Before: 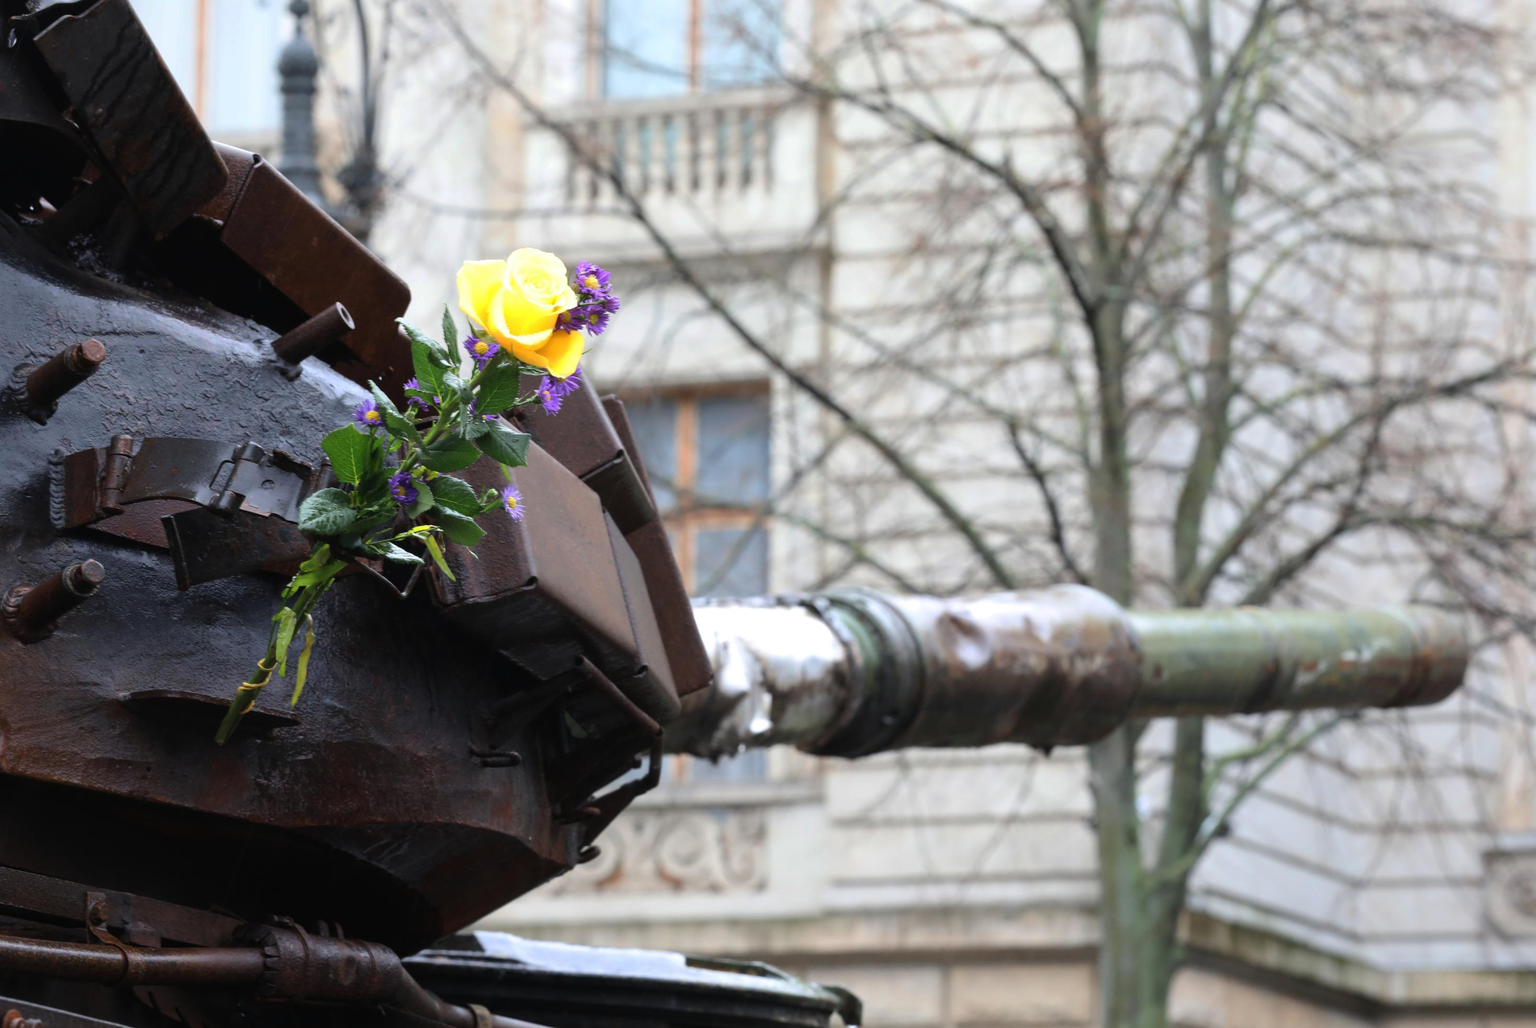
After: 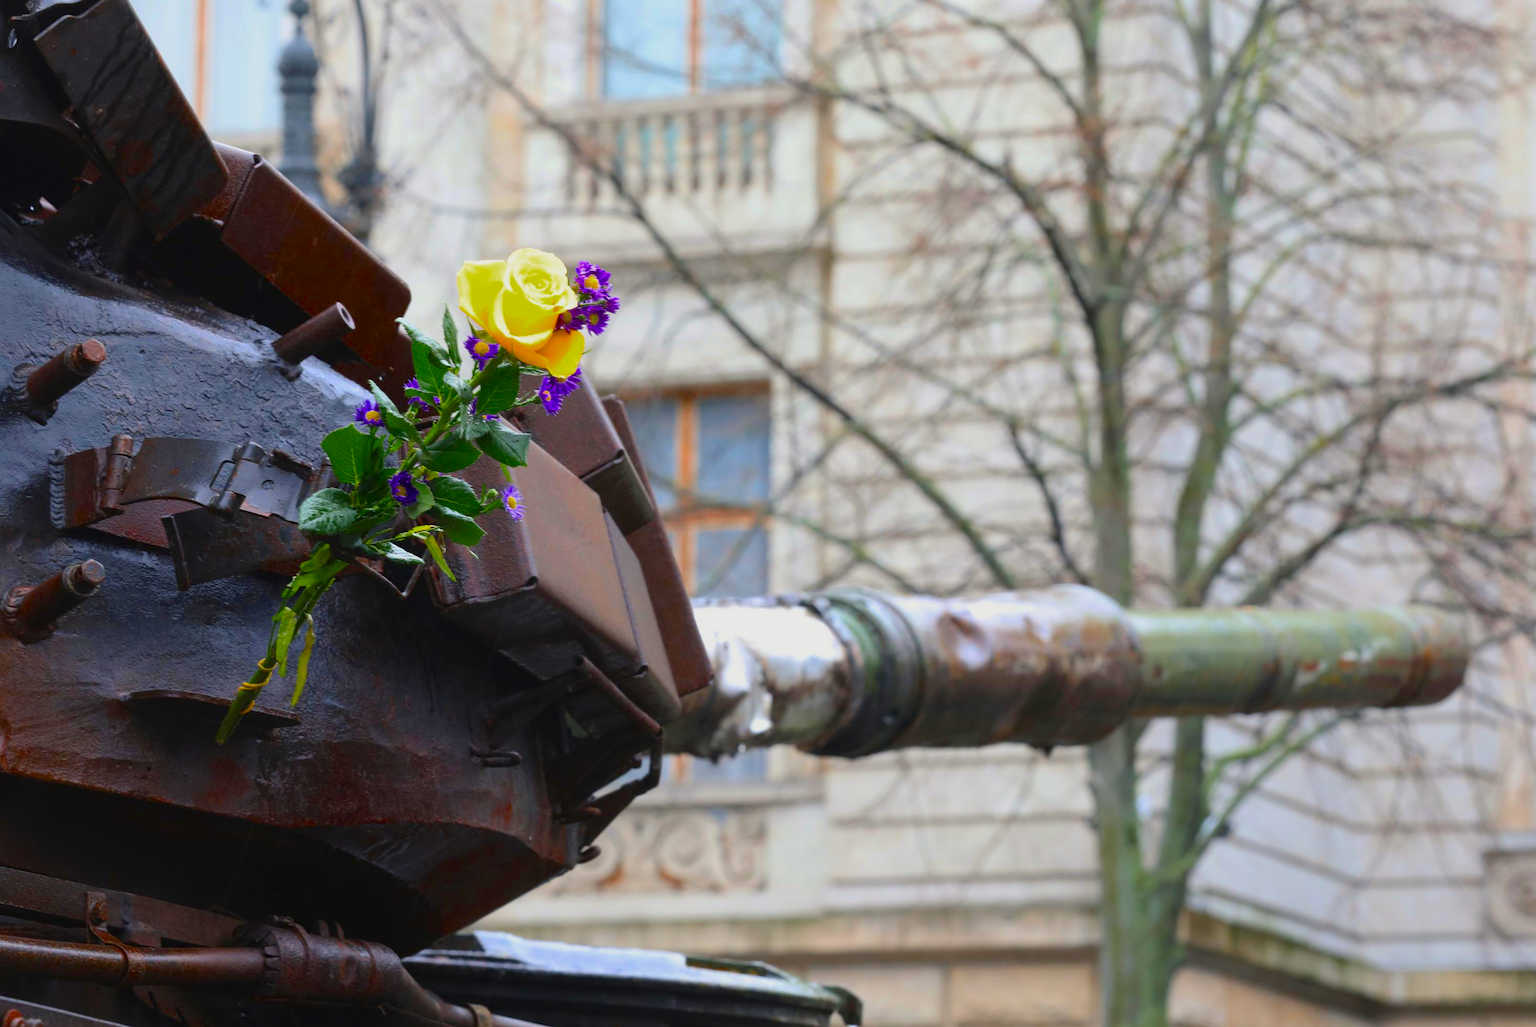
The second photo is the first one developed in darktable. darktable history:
contrast brightness saturation: saturation 0.18
color balance rgb: shadows lift › chroma 2.016%, shadows lift › hue 222.43°, power › luminance 0.883%, power › chroma 0.42%, power › hue 33.26°, shadows fall-off 101.31%, perceptual saturation grading › global saturation 31.316%, mask middle-gray fulcrum 22.805%, global vibrance -7.901%, contrast -12.616%, saturation formula JzAzBz (2021)
